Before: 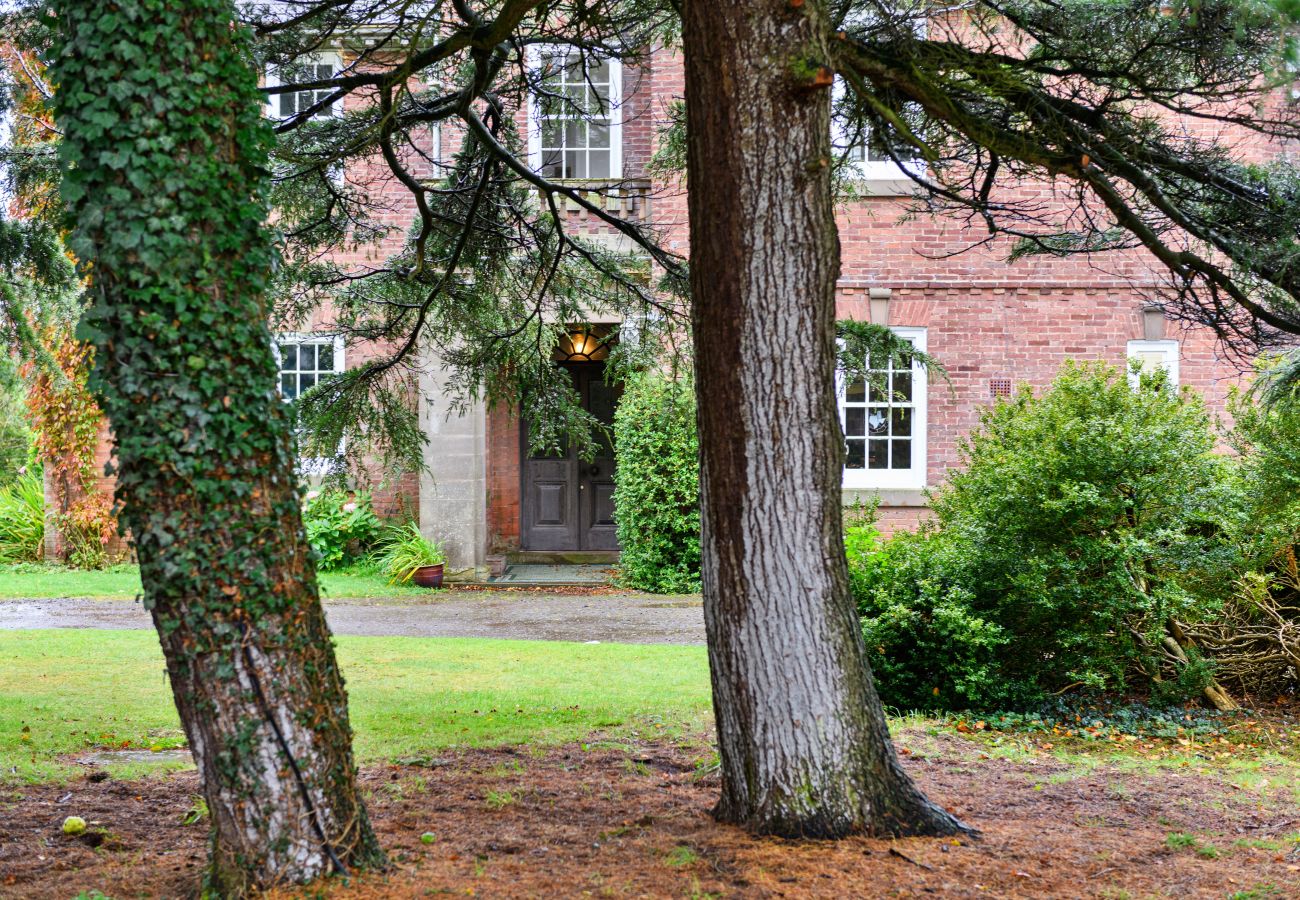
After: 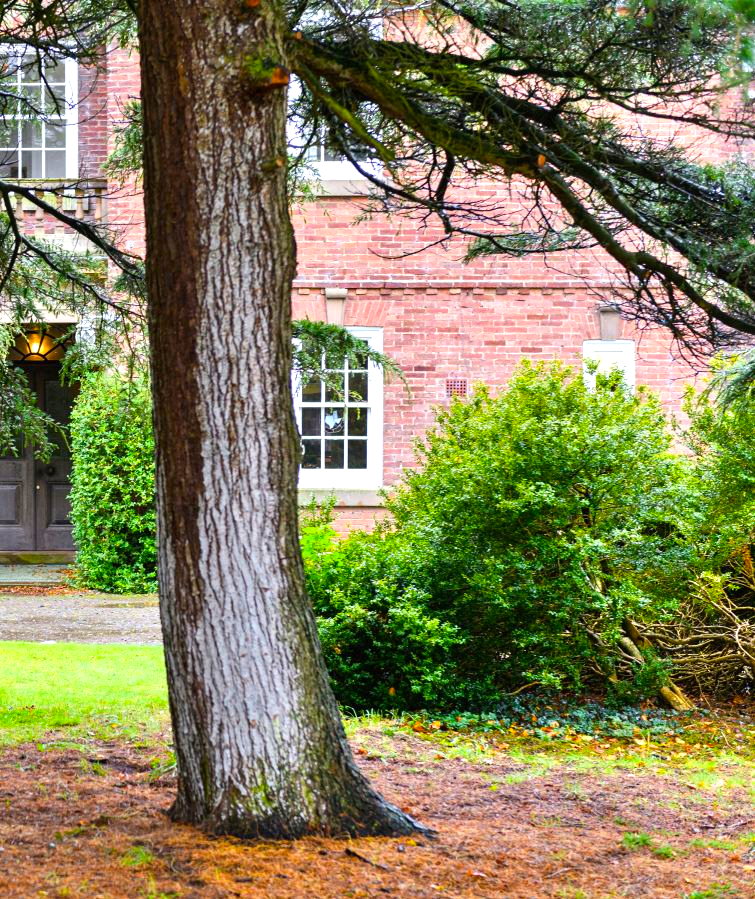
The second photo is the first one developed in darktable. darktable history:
exposure: black level correction 0, exposure 0.5 EV, compensate highlight preservation false
color balance rgb: perceptual saturation grading › global saturation 25.303%, global vibrance 20%
crop: left 41.851%
